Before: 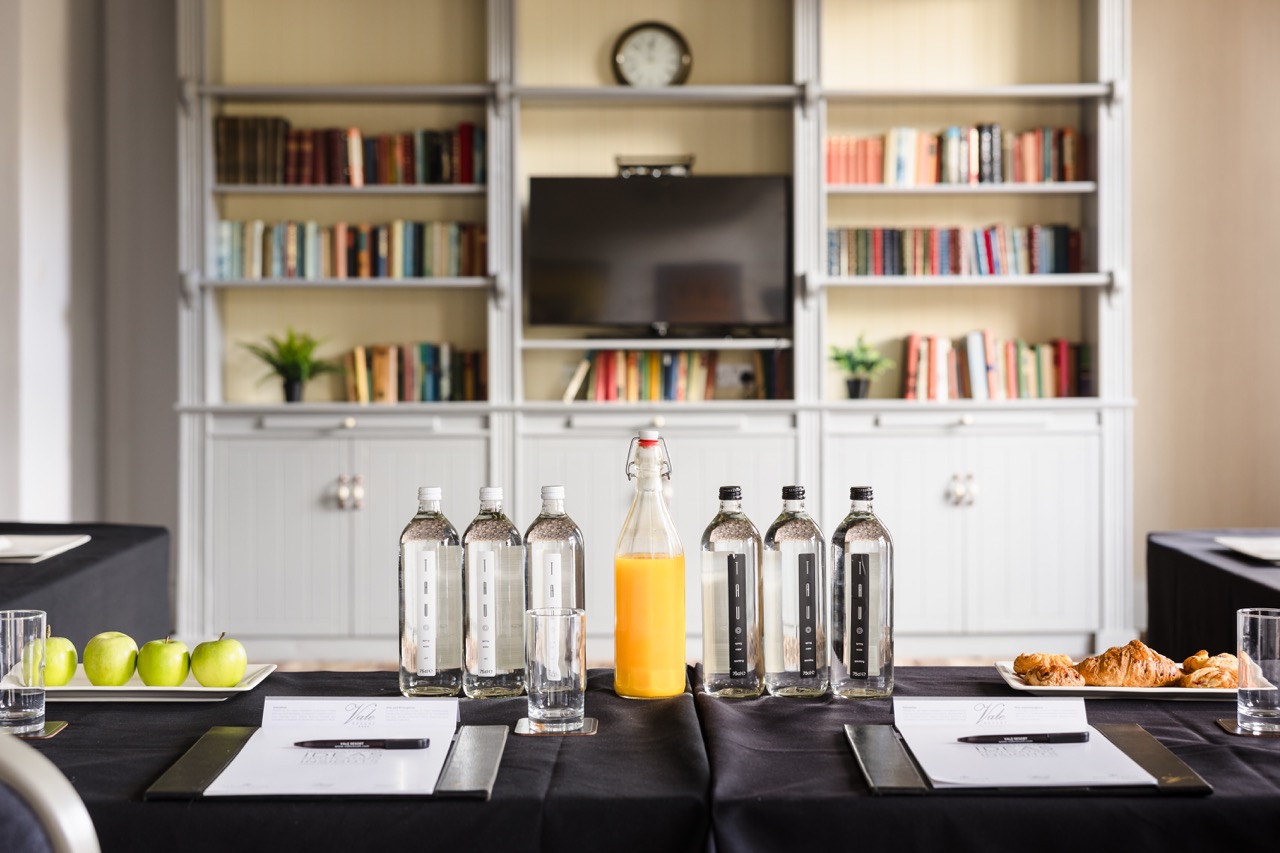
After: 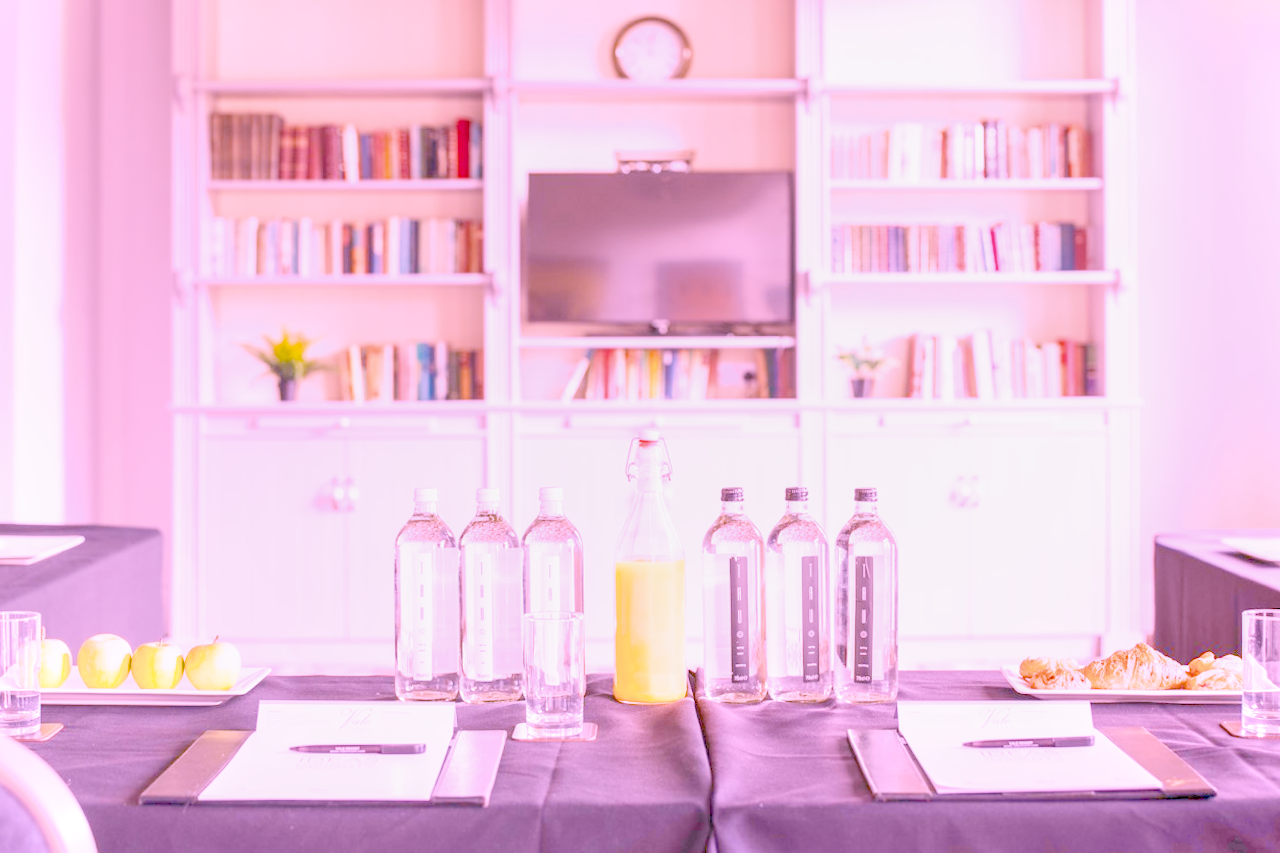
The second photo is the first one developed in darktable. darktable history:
filmic rgb "scene-referred default": black relative exposure -7.65 EV, white relative exposure 4.56 EV, hardness 3.61
raw chromatic aberrations: on, module defaults
color balance rgb: perceptual saturation grading › global saturation 25%, global vibrance 20%
hot pixels: on, module defaults
lens correction: scale 1.01, crop 1, focal 85, aperture 2.8, distance 2.07, camera "Canon EOS RP", lens "Canon RF 85mm F2 MACRO IS STM"
raw denoise: x [[0, 0.25, 0.5, 0.75, 1] ×4]
denoise (profiled): preserve shadows 1.11, scattering 0.121, a [-1, 0, 0], b [0, 0, 0], compensate highlight preservation false
highlight reconstruction: method reconstruct in LCh, iterations 1, diameter of reconstruction 64 px
white balance: red 1.907, blue 1.815
exposure: black level correction 0, exposure 0.95 EV, compensate exposure bias true, compensate highlight preservation false
tone equalizer "relight: fill-in": -7 EV 0.15 EV, -6 EV 0.6 EV, -5 EV 1.15 EV, -4 EV 1.33 EV, -3 EV 1.15 EV, -2 EV 0.6 EV, -1 EV 0.15 EV, mask exposure compensation -0.5 EV
local contrast: detail 130%
